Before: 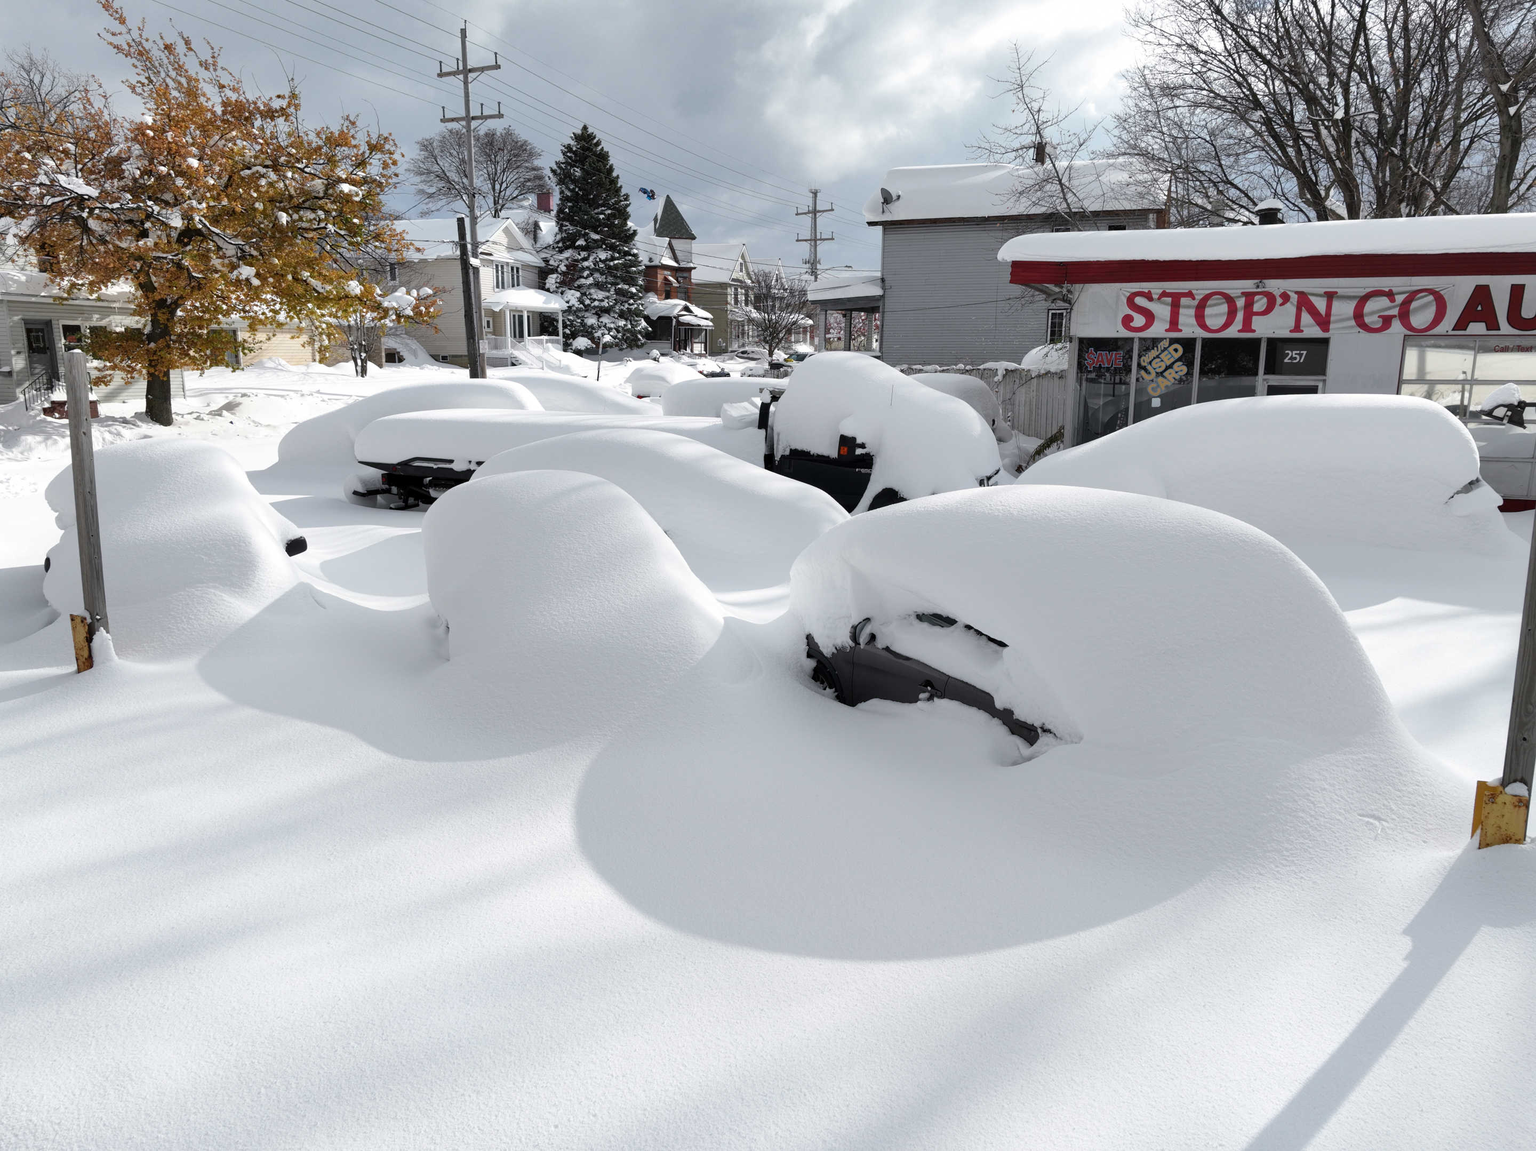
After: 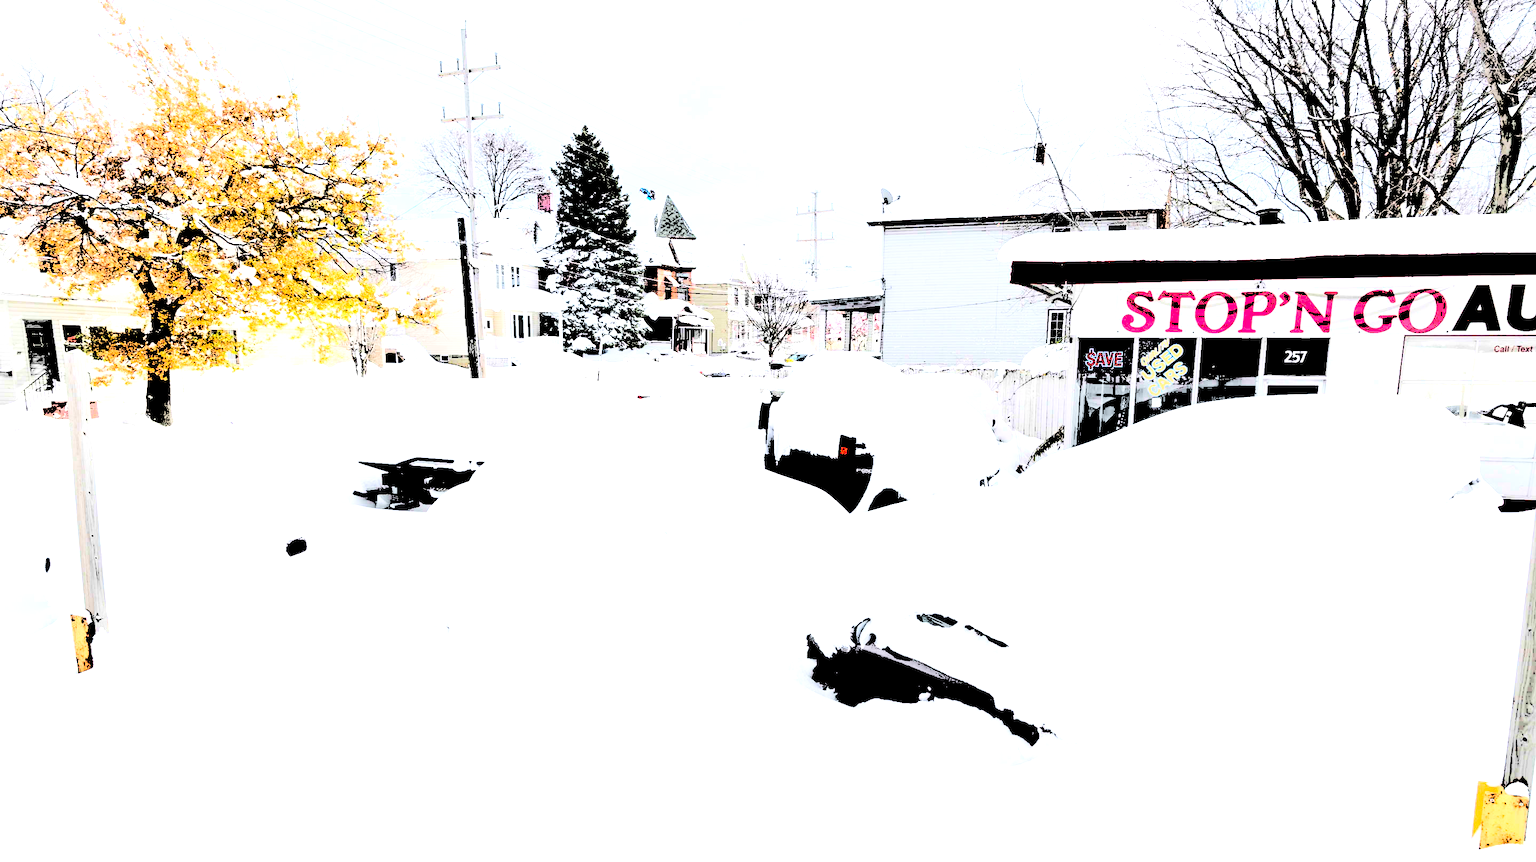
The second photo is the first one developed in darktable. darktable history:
levels: levels [0.246, 0.246, 0.506]
crop: bottom 24.967%
